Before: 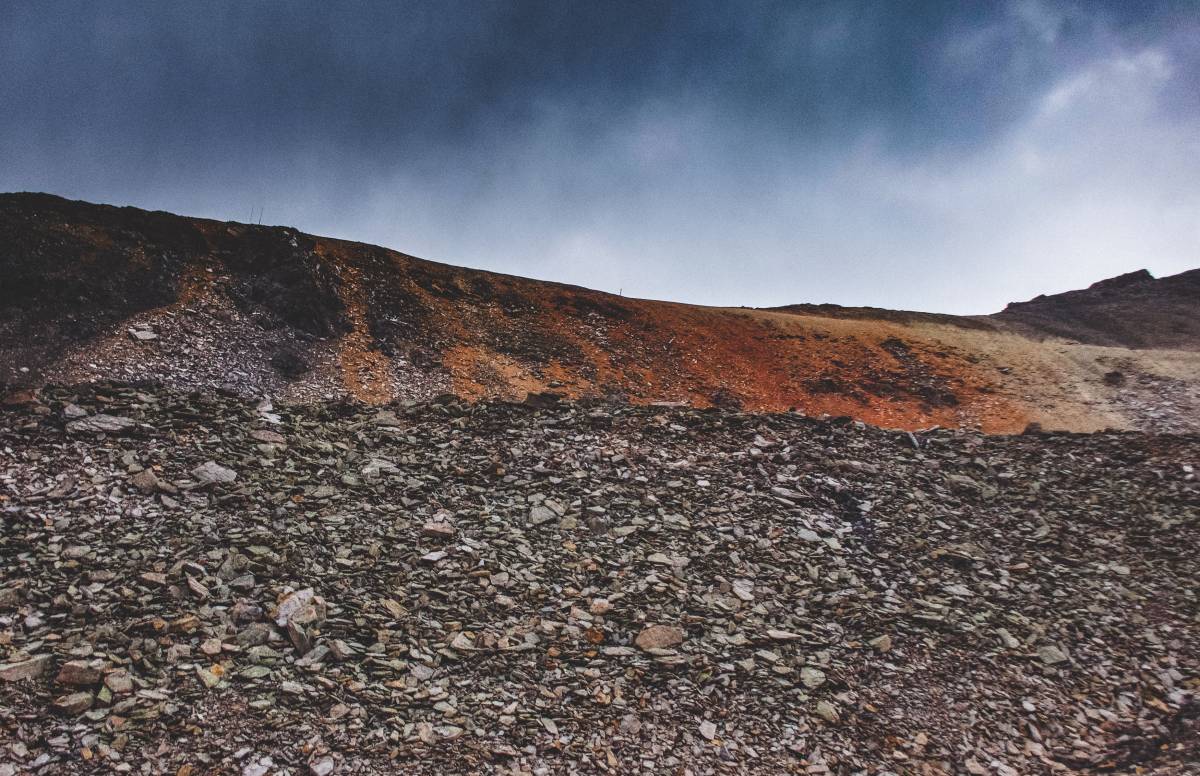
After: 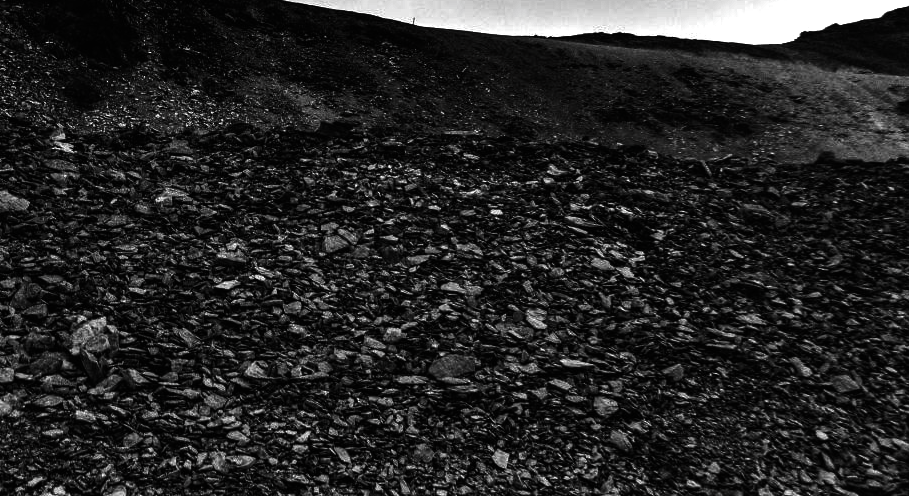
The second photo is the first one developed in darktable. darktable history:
contrast brightness saturation: contrast 0.023, brightness -0.998, saturation -0.995
exposure: black level correction 0.001, exposure 0.499 EV, compensate highlight preservation false
crop and rotate: left 17.303%, top 35.033%, right 6.882%, bottom 0.924%
